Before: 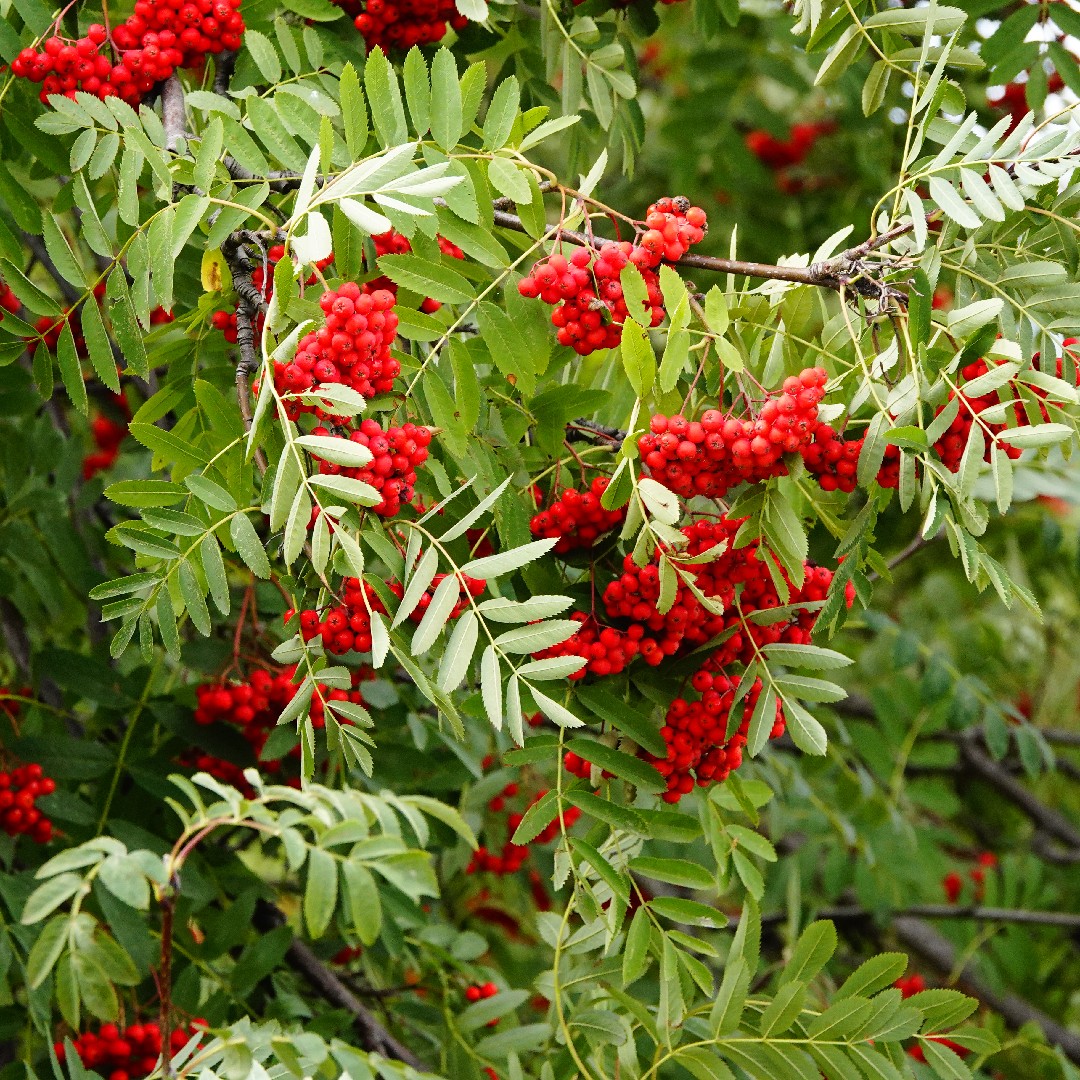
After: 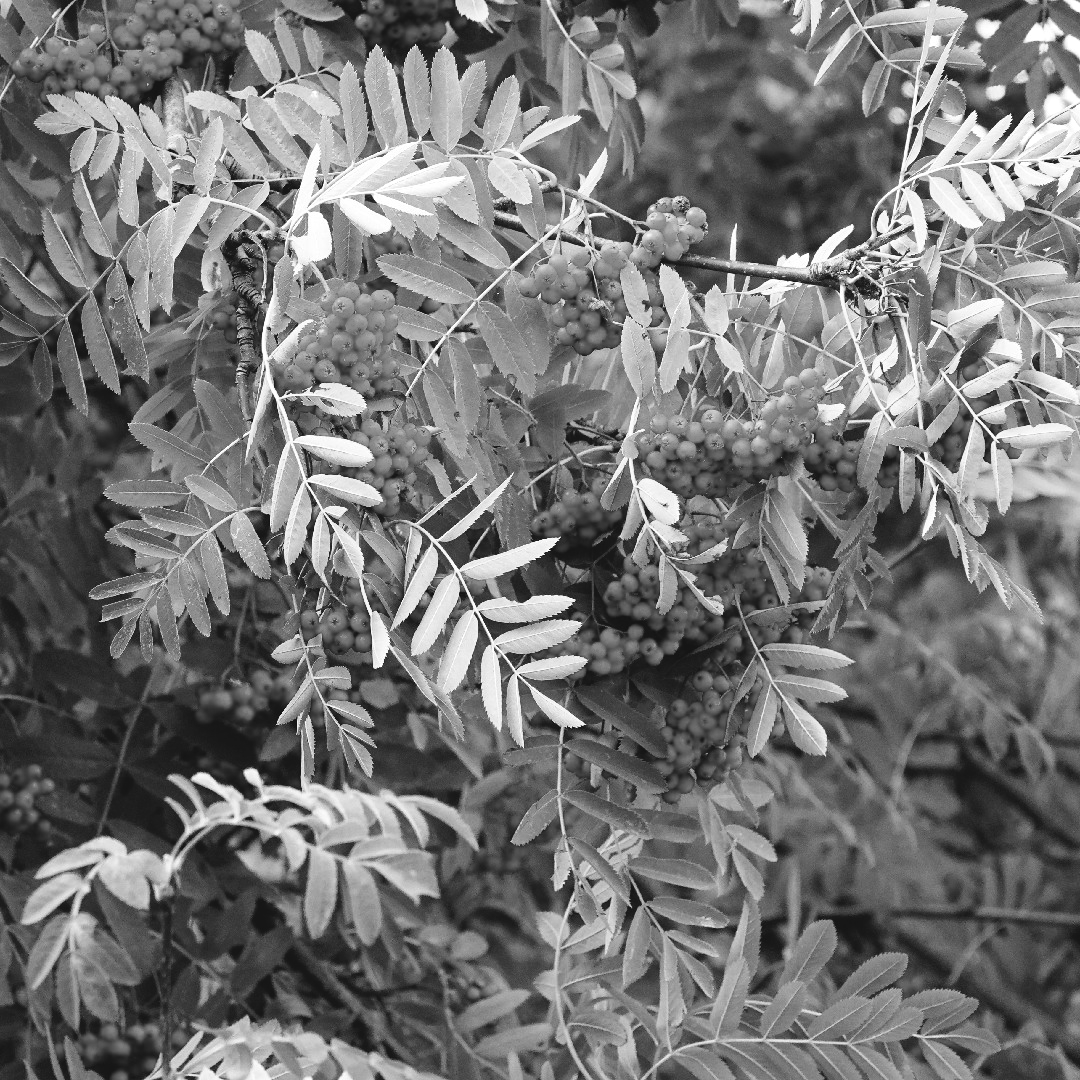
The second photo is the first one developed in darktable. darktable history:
tone curve: curves: ch0 [(0, 0) (0.003, 0.01) (0.011, 0.015) (0.025, 0.023) (0.044, 0.037) (0.069, 0.055) (0.1, 0.08) (0.136, 0.114) (0.177, 0.155) (0.224, 0.201) (0.277, 0.254) (0.335, 0.319) (0.399, 0.387) (0.468, 0.459) (0.543, 0.544) (0.623, 0.634) (0.709, 0.731) (0.801, 0.827) (0.898, 0.921) (1, 1)], color space Lab, independent channels, preserve colors none
color correction: highlights a* -5.94, highlights b* 9.48, shadows a* 10.12, shadows b* 23.94
color balance: lift [1.006, 0.985, 1.002, 1.015], gamma [1, 0.953, 1.008, 1.047], gain [1.076, 1.13, 1.004, 0.87]
monochrome: on, module defaults
